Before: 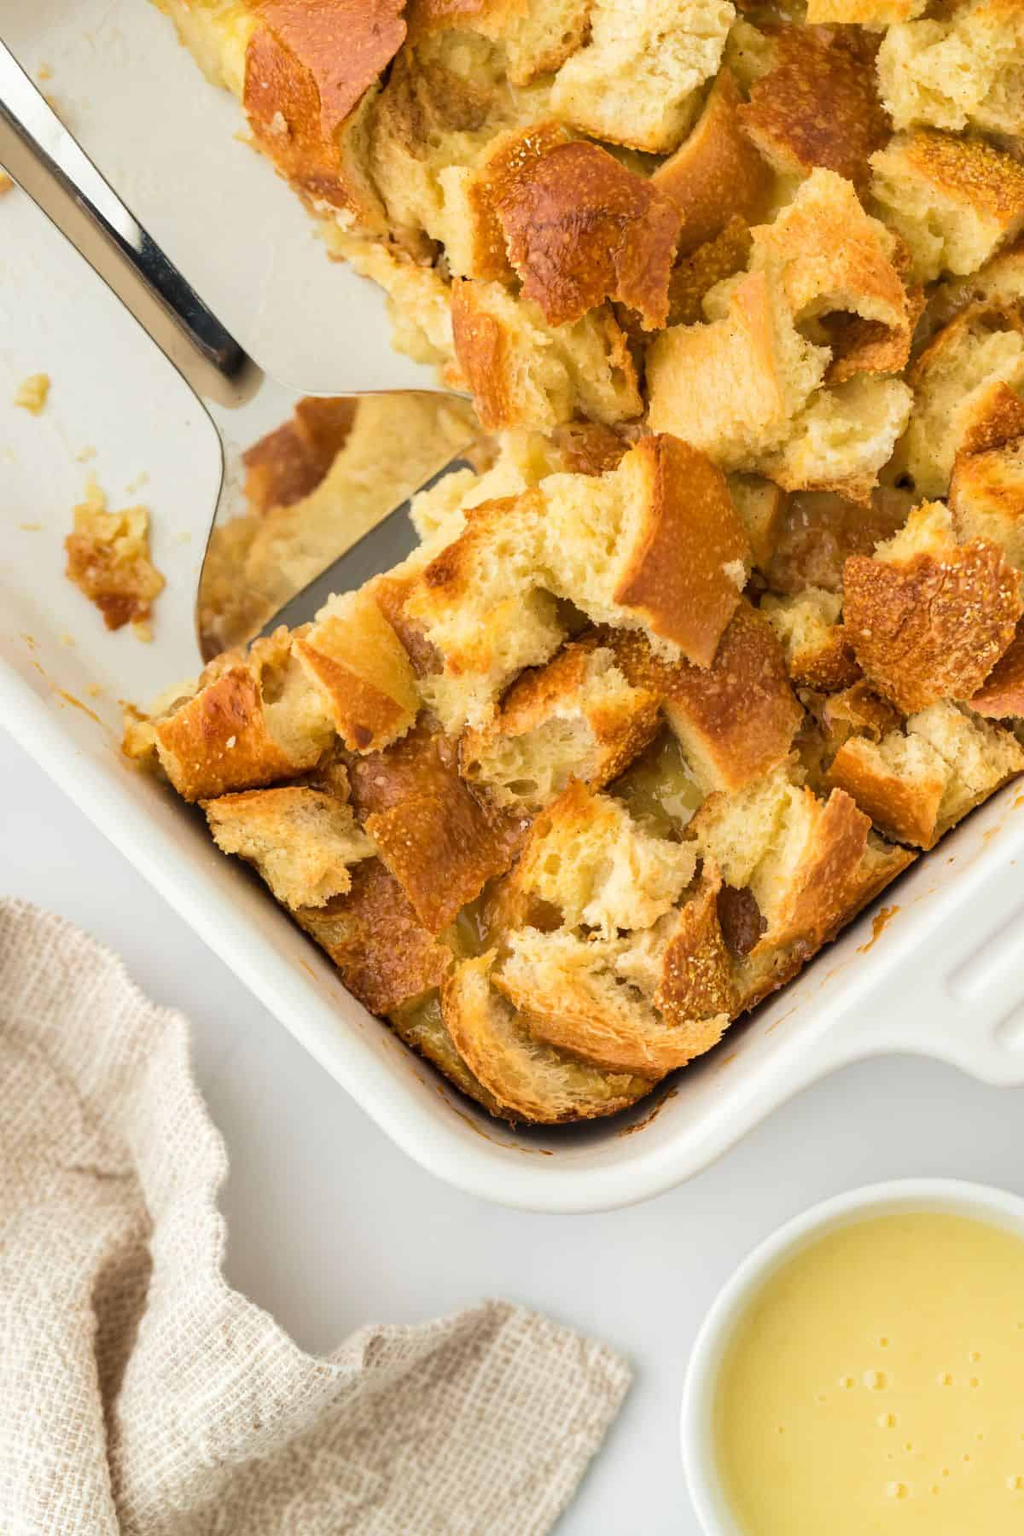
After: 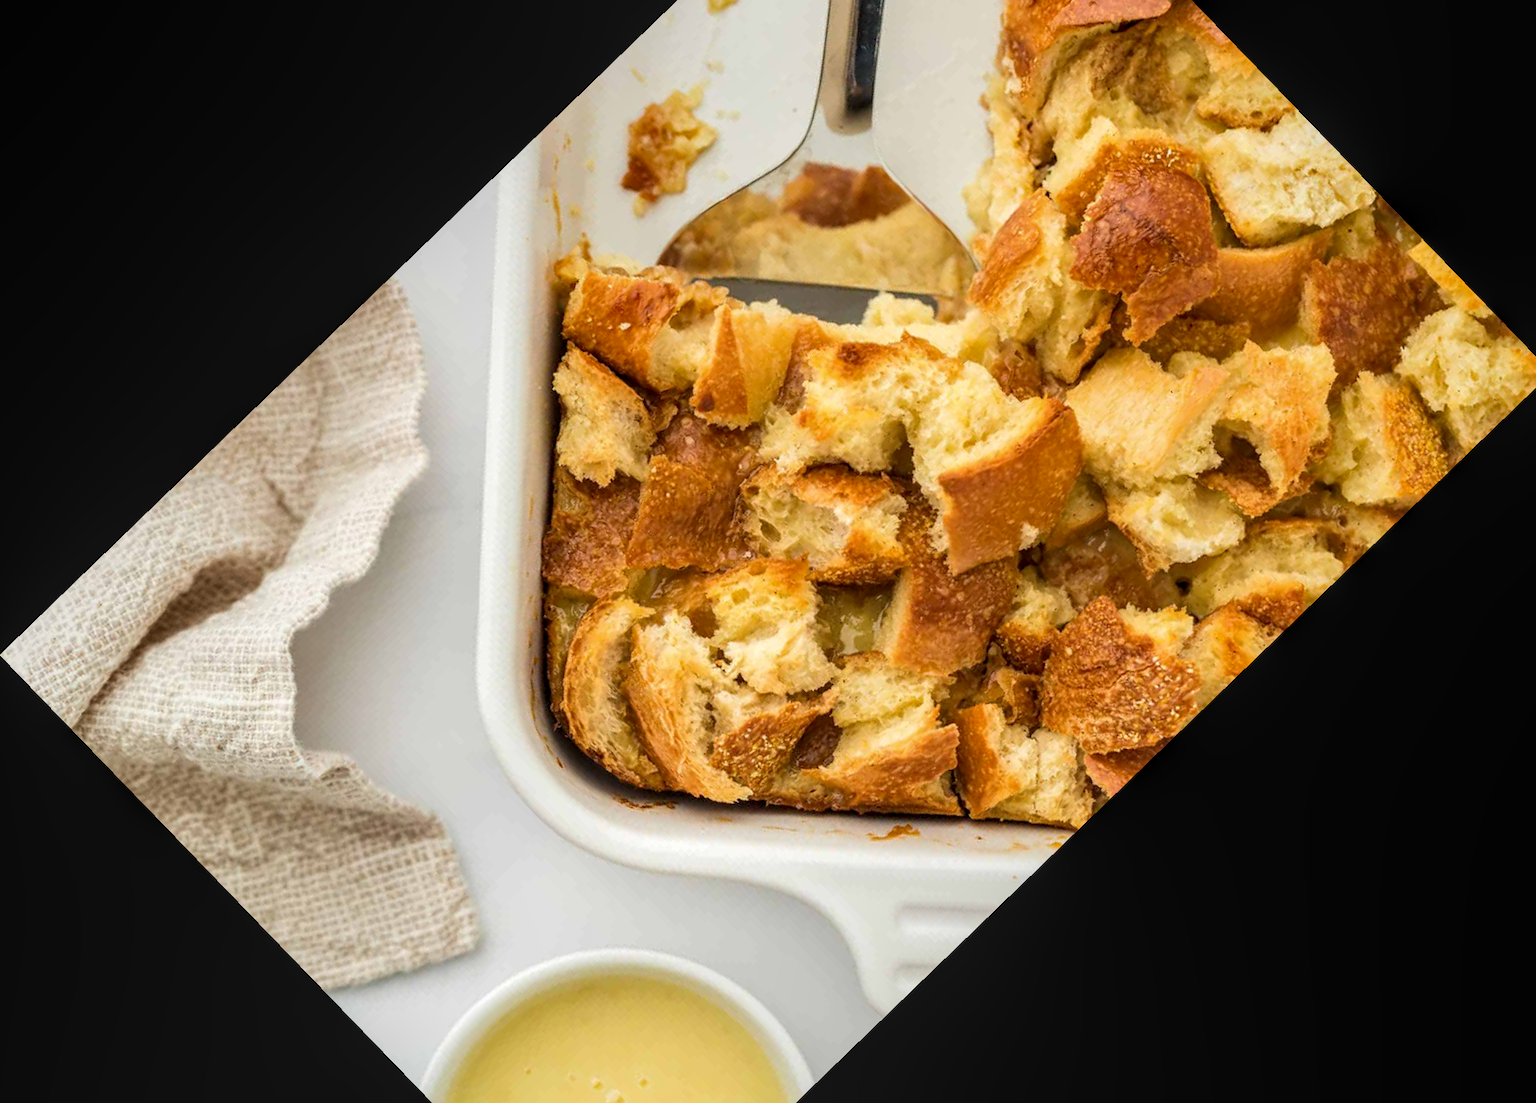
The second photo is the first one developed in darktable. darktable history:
crop and rotate: angle -45.99°, top 16.684%, right 0.948%, bottom 11.664%
local contrast: on, module defaults
